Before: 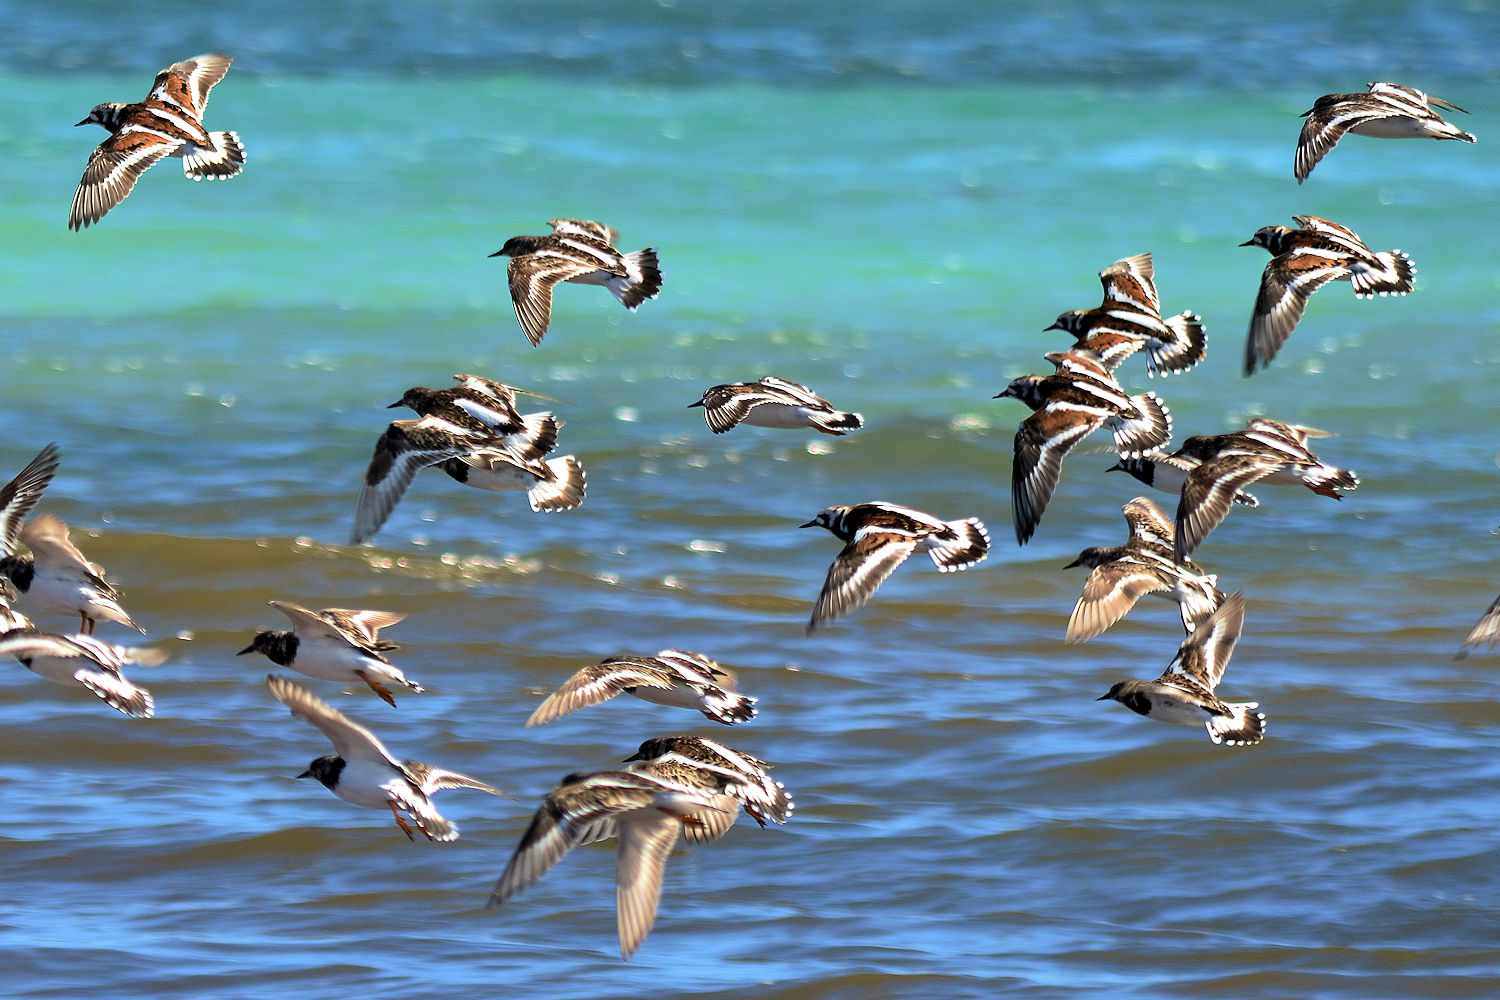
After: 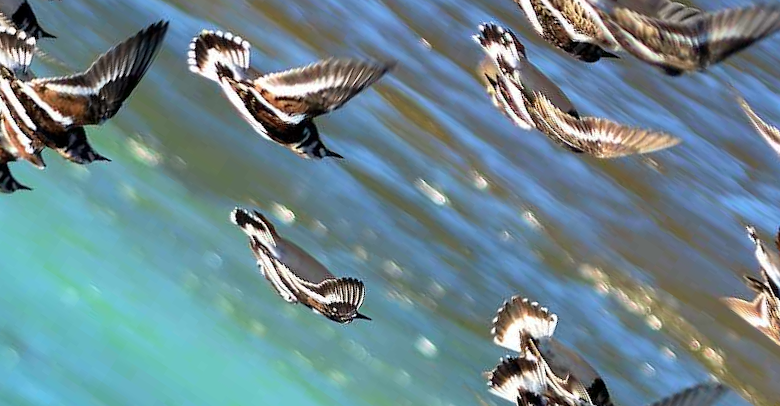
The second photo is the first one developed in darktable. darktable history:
crop and rotate: angle 146.92°, left 9.21%, top 15.574%, right 4.568%, bottom 17.076%
